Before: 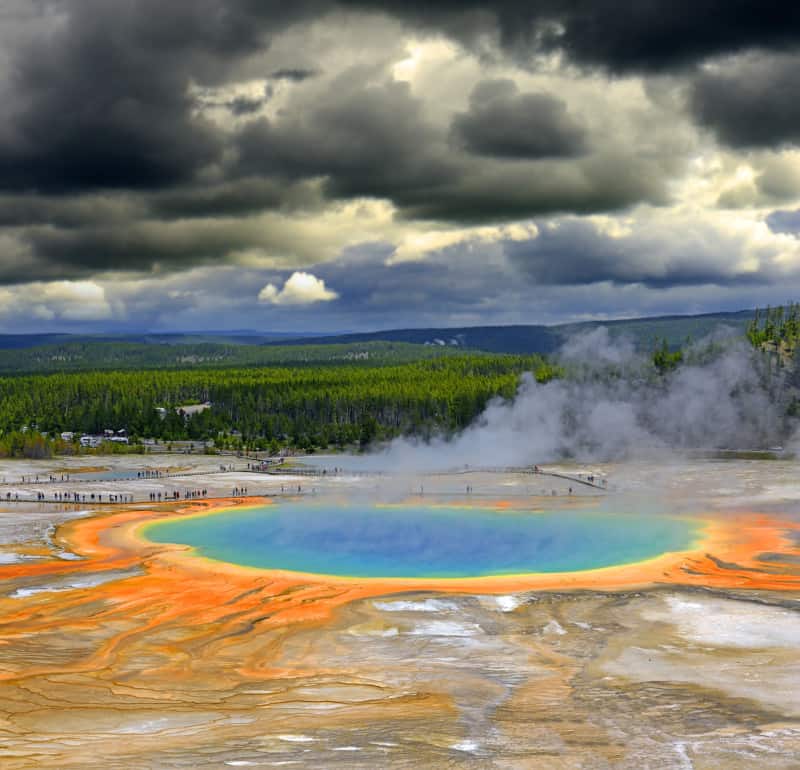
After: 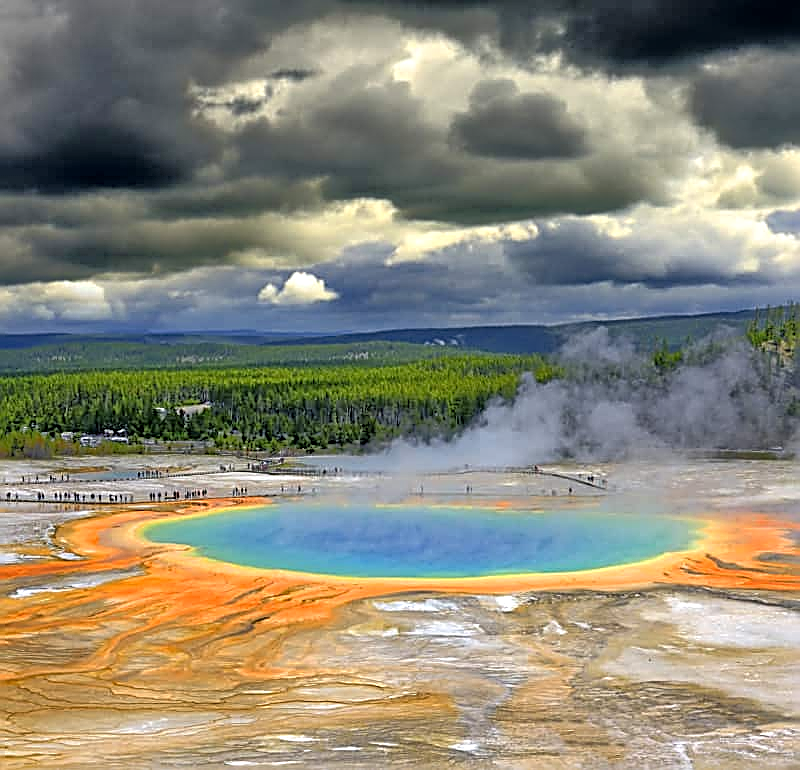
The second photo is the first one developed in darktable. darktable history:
tone equalizer: -8 EV -0.514 EV, -7 EV -0.304 EV, -6 EV -0.094 EV, -5 EV 0.415 EV, -4 EV 0.985 EV, -3 EV 0.812 EV, -2 EV -0.012 EV, -1 EV 0.127 EV, +0 EV -0.015 EV
local contrast: highlights 103%, shadows 97%, detail 119%, midtone range 0.2
sharpen: amount 0.991
